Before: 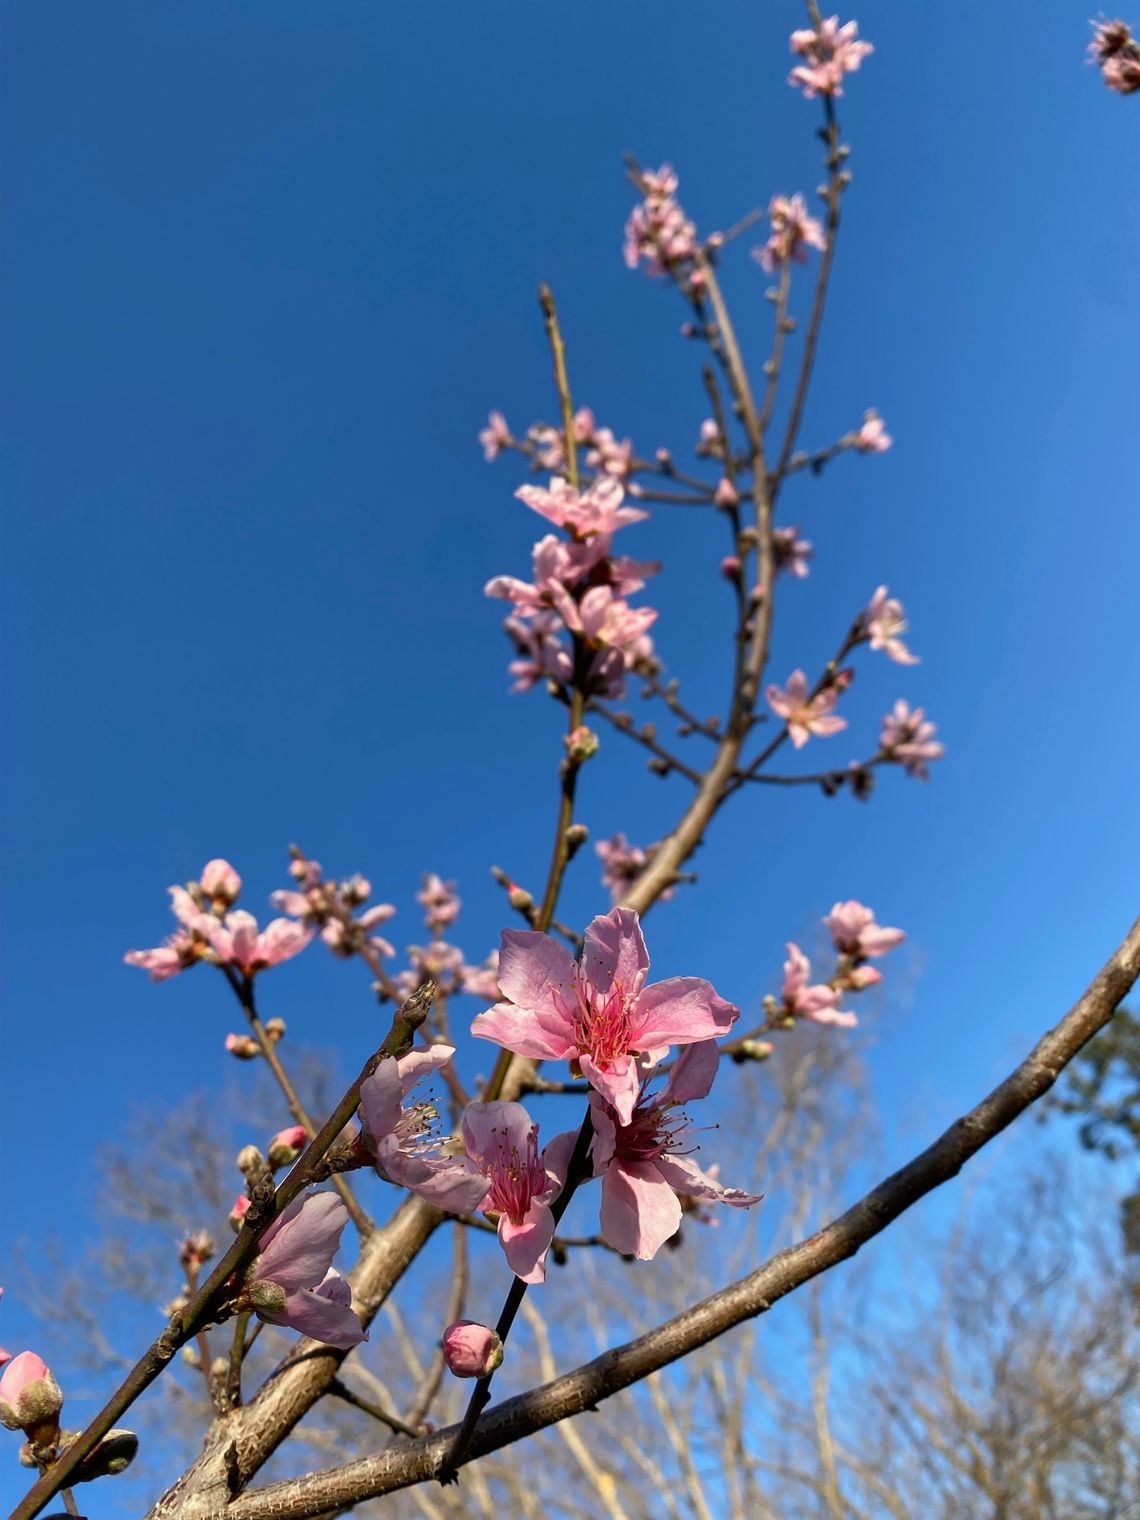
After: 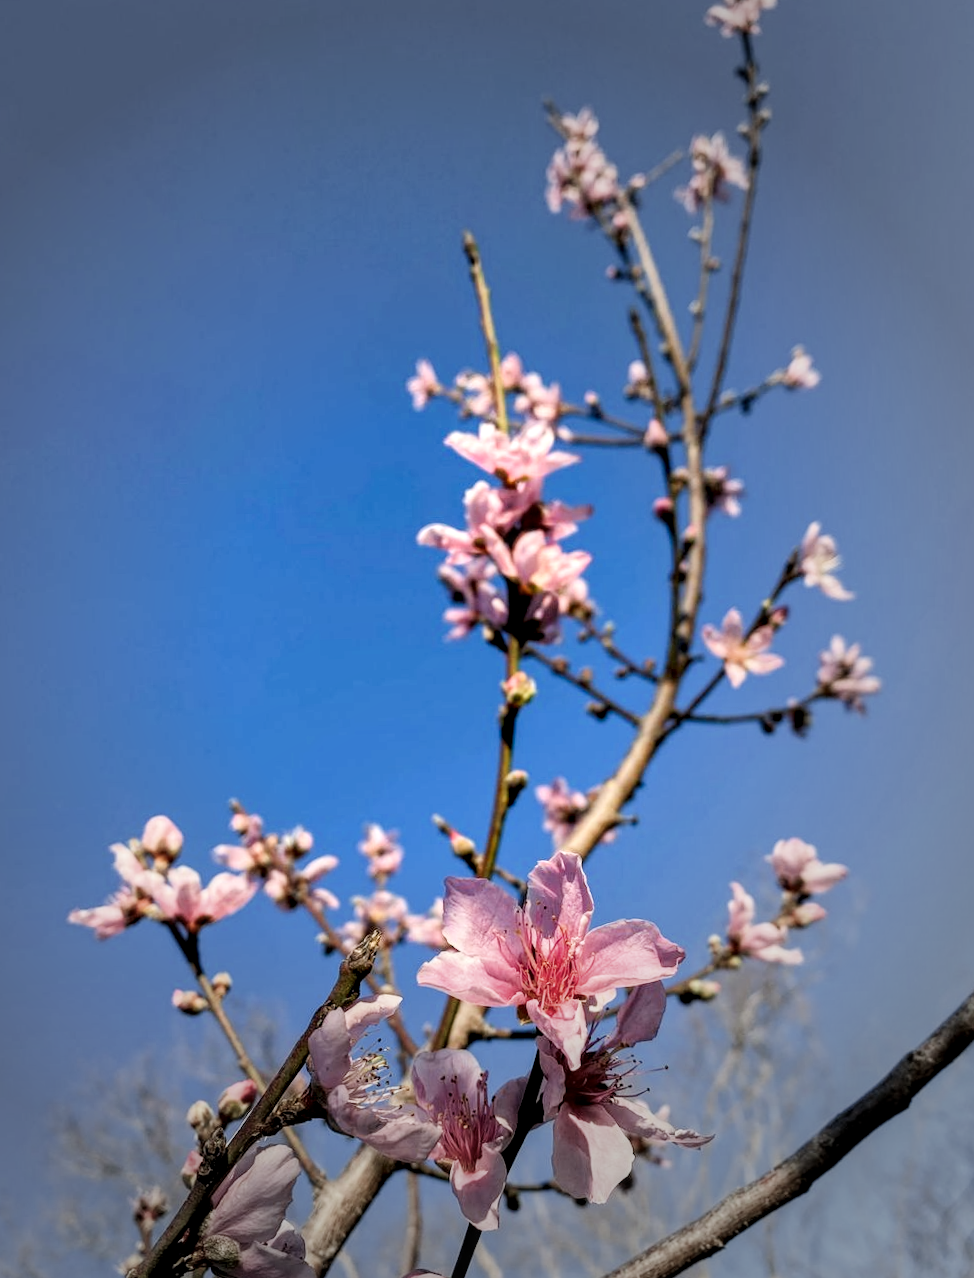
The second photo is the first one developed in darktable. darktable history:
exposure: black level correction 0, exposure 1 EV, compensate exposure bias true, compensate highlight preservation false
color balance: contrast 10%
rotate and perspective: rotation -1.75°, automatic cropping off
white balance: emerald 1
filmic rgb: black relative exposure -7.65 EV, white relative exposure 4.56 EV, hardness 3.61
local contrast: detail 144%
crop and rotate: left 7.196%, top 4.574%, right 10.605%, bottom 13.178%
vignetting: fall-off start 33.76%, fall-off radius 64.94%, brightness -0.575, center (-0.12, -0.002), width/height ratio 0.959
